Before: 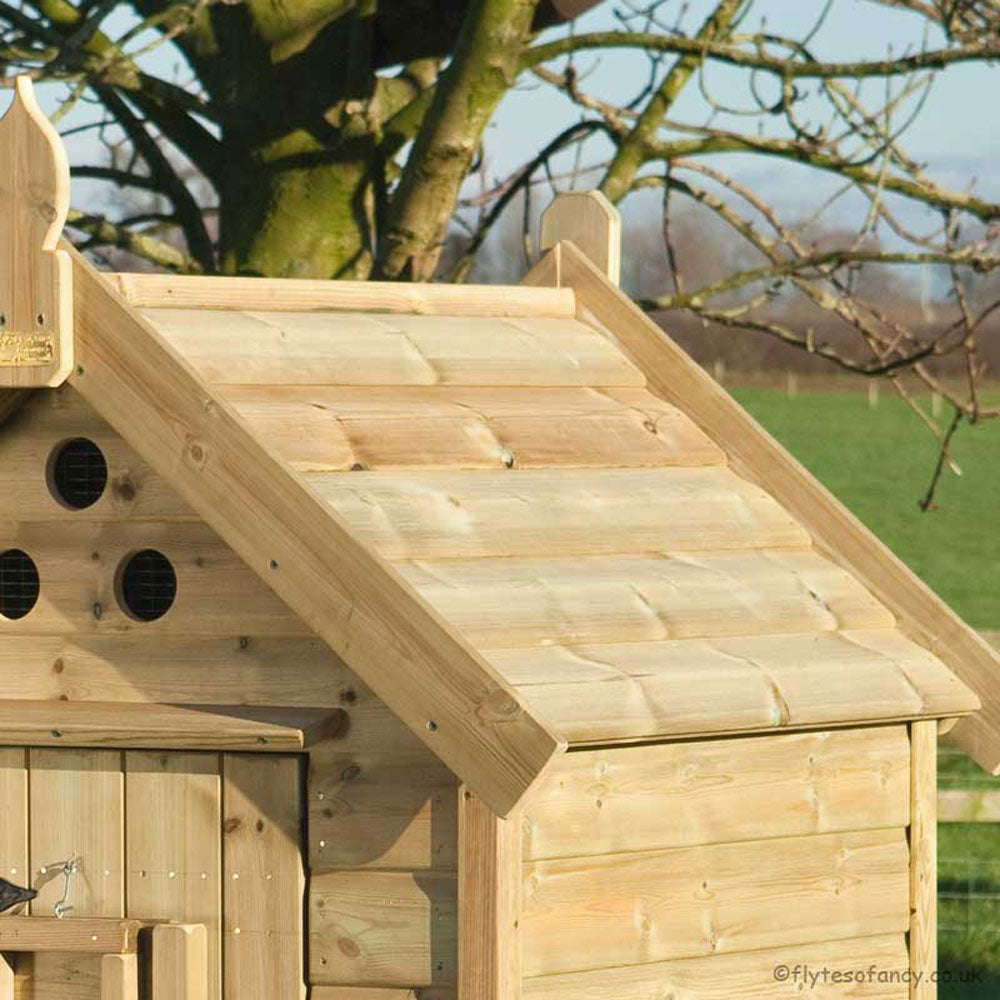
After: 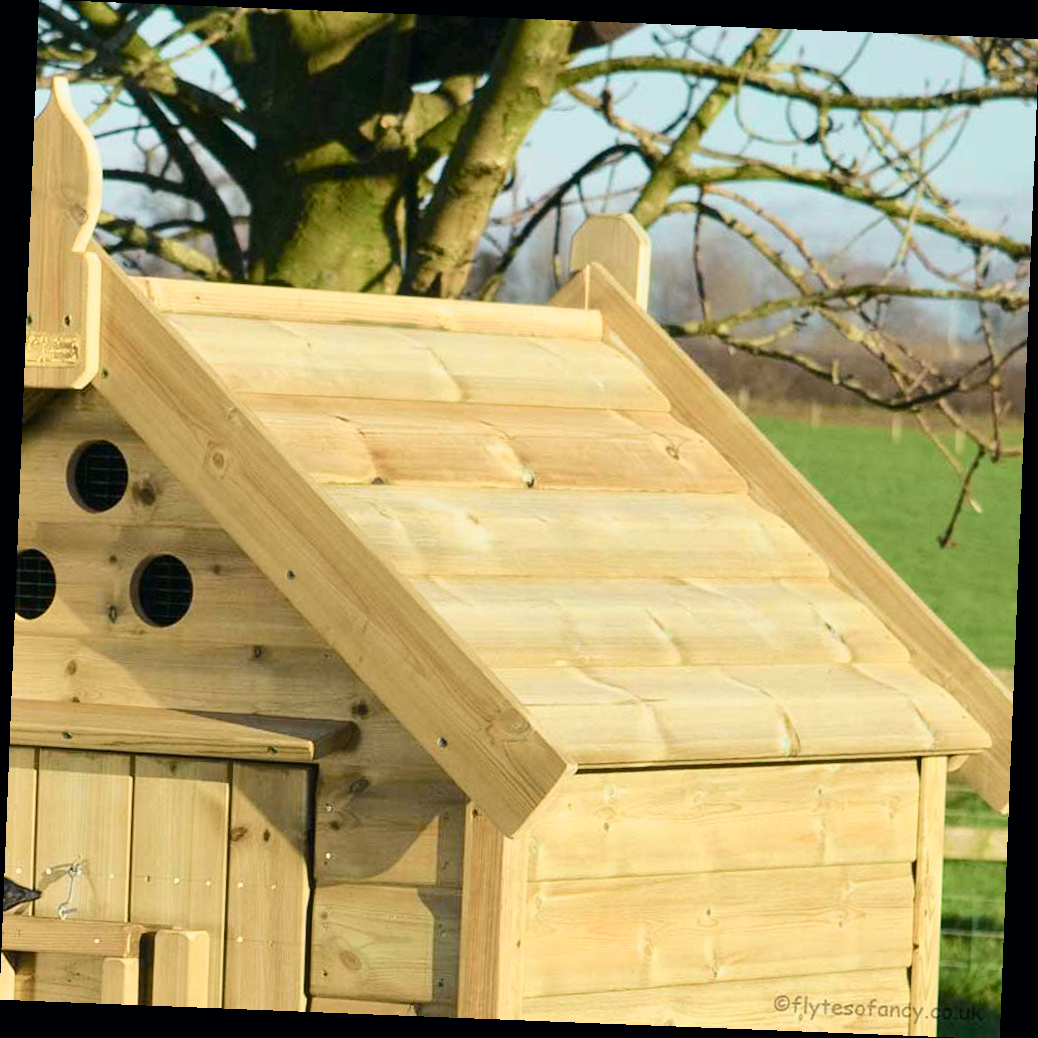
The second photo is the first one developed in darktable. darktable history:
rotate and perspective: rotation 2.27°, automatic cropping off
tone curve: curves: ch0 [(0, 0) (0.035, 0.017) (0.131, 0.108) (0.279, 0.279) (0.476, 0.554) (0.617, 0.693) (0.704, 0.77) (0.801, 0.854) (0.895, 0.927) (1, 0.976)]; ch1 [(0, 0) (0.318, 0.278) (0.444, 0.427) (0.493, 0.488) (0.508, 0.502) (0.534, 0.526) (0.562, 0.555) (0.645, 0.648) (0.746, 0.764) (1, 1)]; ch2 [(0, 0) (0.316, 0.292) (0.381, 0.37) (0.423, 0.448) (0.476, 0.482) (0.502, 0.495) (0.522, 0.518) (0.533, 0.532) (0.593, 0.622) (0.634, 0.663) (0.7, 0.7) (0.861, 0.808) (1, 0.951)], color space Lab, independent channels, preserve colors none
